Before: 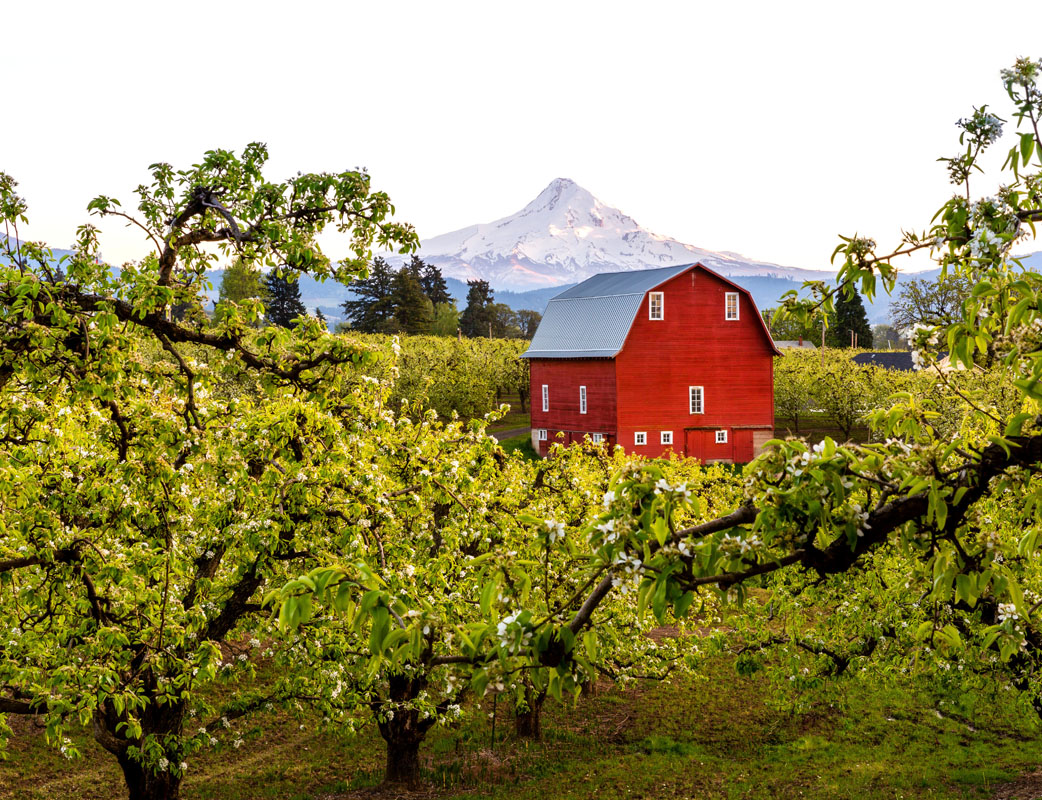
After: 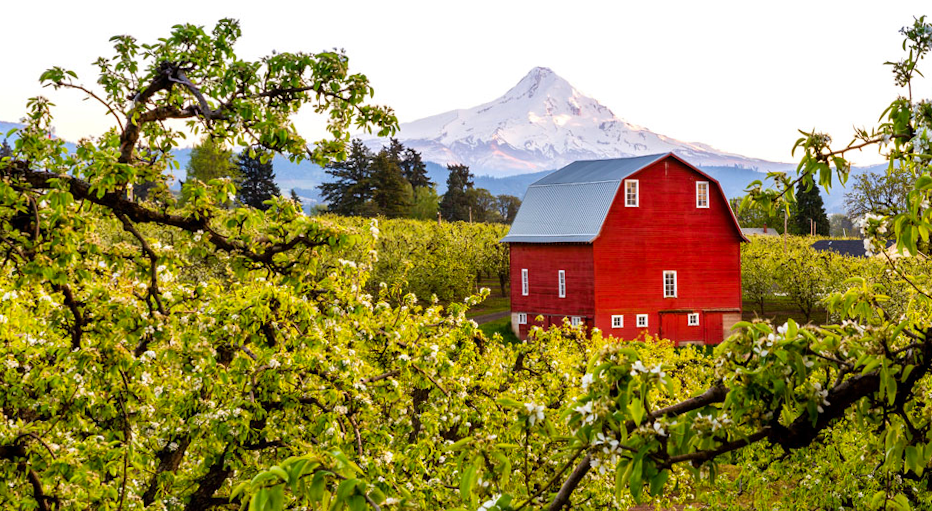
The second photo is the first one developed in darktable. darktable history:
crop: left 5.596%, top 10.314%, right 3.534%, bottom 19.395%
contrast brightness saturation: saturation 0.1
rotate and perspective: rotation -0.013°, lens shift (vertical) -0.027, lens shift (horizontal) 0.178, crop left 0.016, crop right 0.989, crop top 0.082, crop bottom 0.918
